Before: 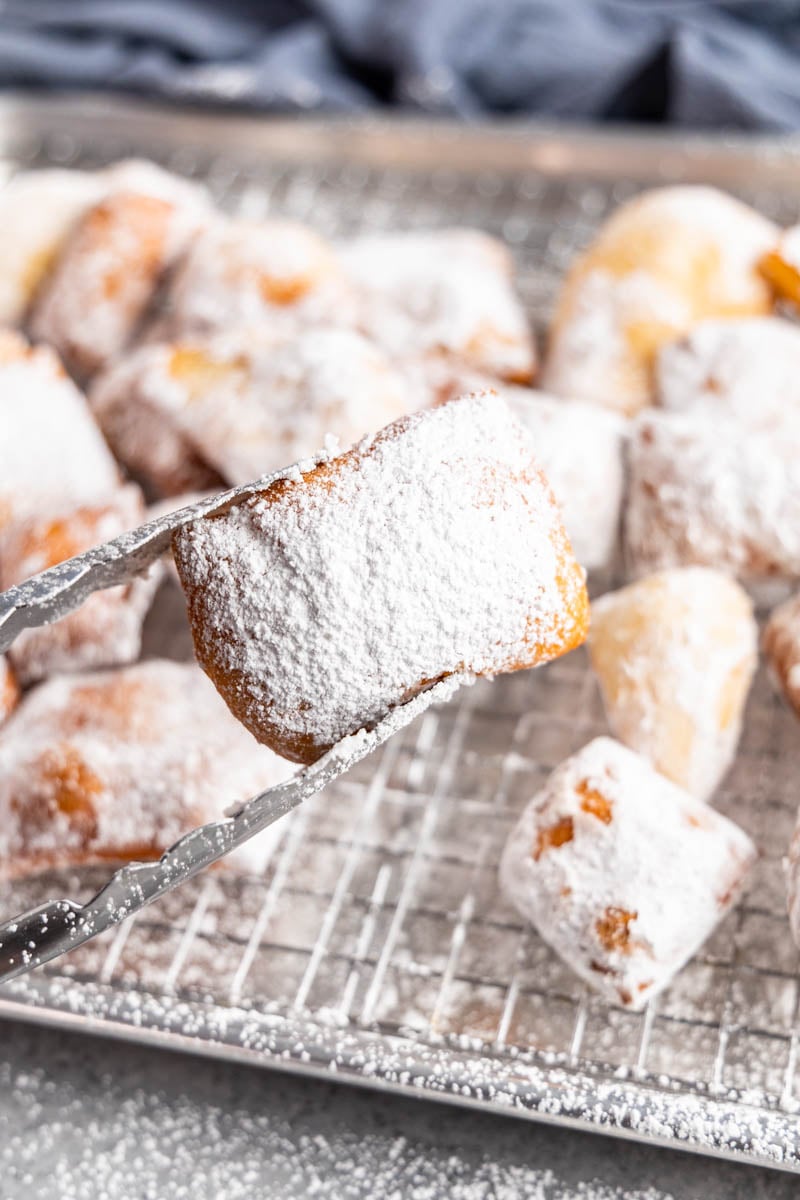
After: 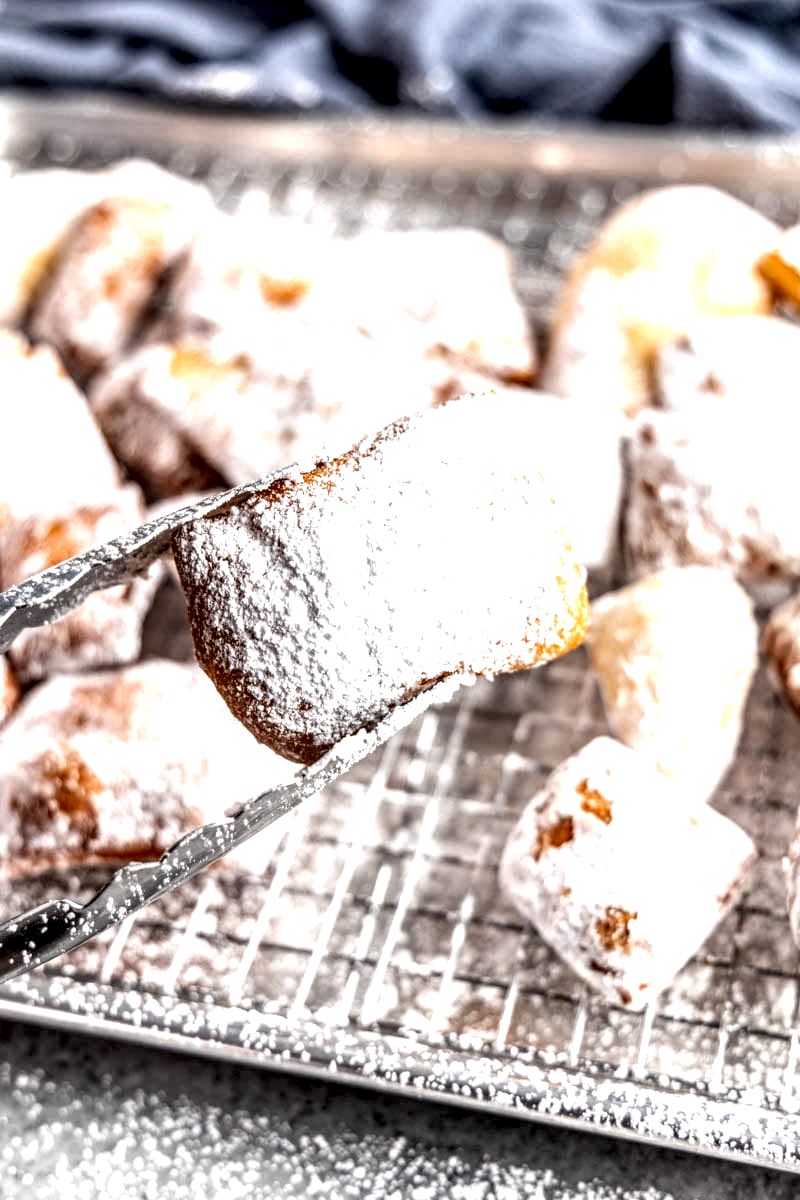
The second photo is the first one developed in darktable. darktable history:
tone equalizer: -8 EV -0.4 EV, -7 EV -0.381 EV, -6 EV -0.308 EV, -5 EV -0.254 EV, -3 EV 0.232 EV, -2 EV 0.354 EV, -1 EV 0.377 EV, +0 EV 0.391 EV
local contrast: detail 204%
